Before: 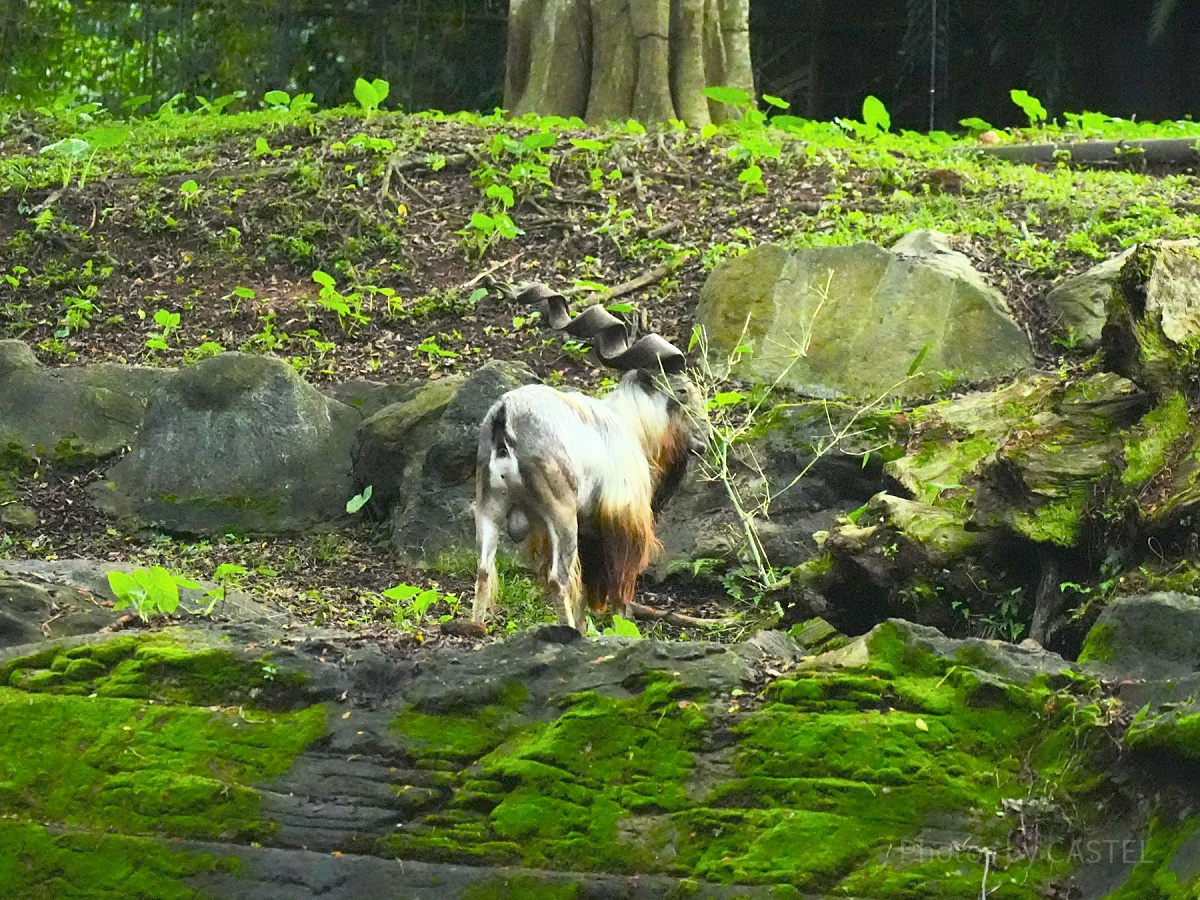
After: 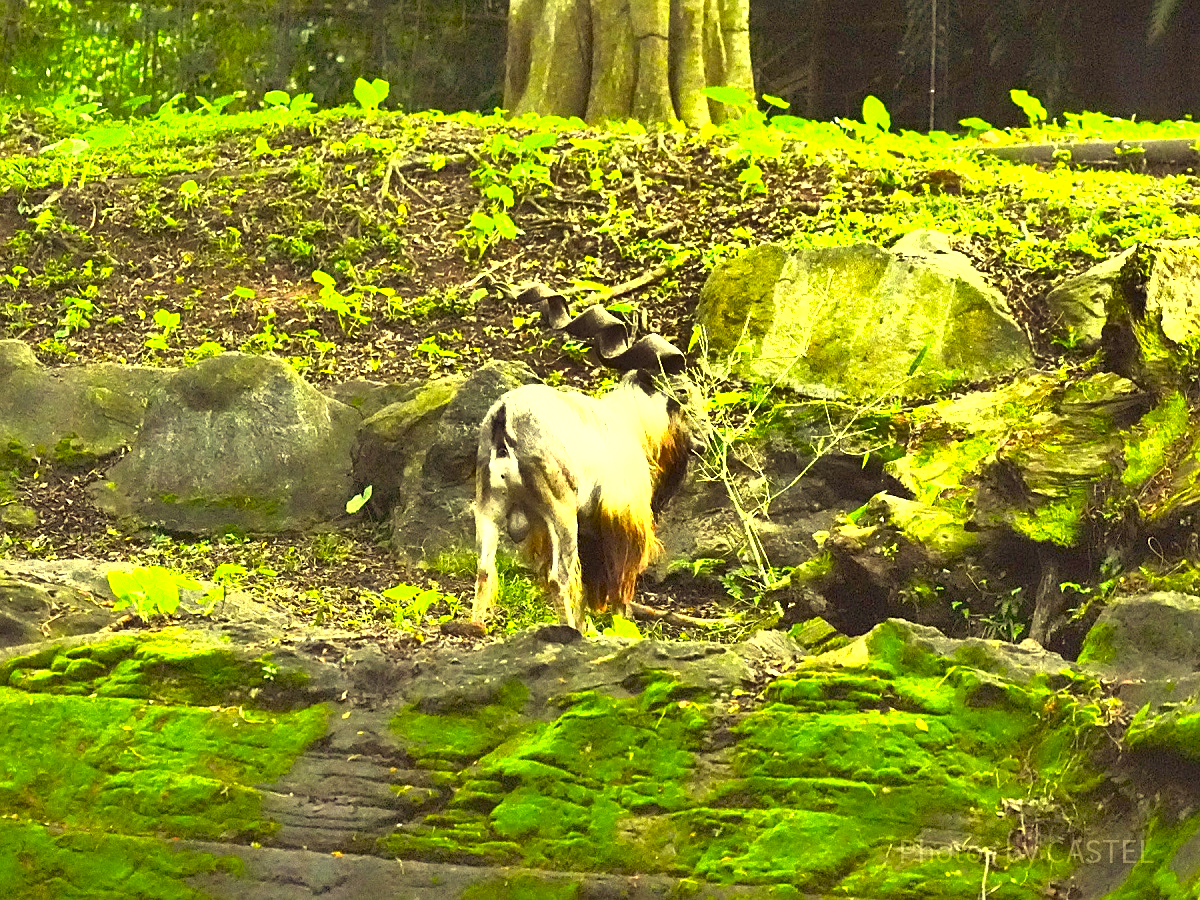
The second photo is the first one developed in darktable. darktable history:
shadows and highlights: radius 108.69, shadows 40.72, highlights -71.5, low approximation 0.01, soften with gaussian
color correction: highlights a* -0.505, highlights b* 39.84, shadows a* 9.79, shadows b* -0.153
sharpen: amount 0.216
exposure: black level correction 0, exposure 1.101 EV, compensate highlight preservation false
